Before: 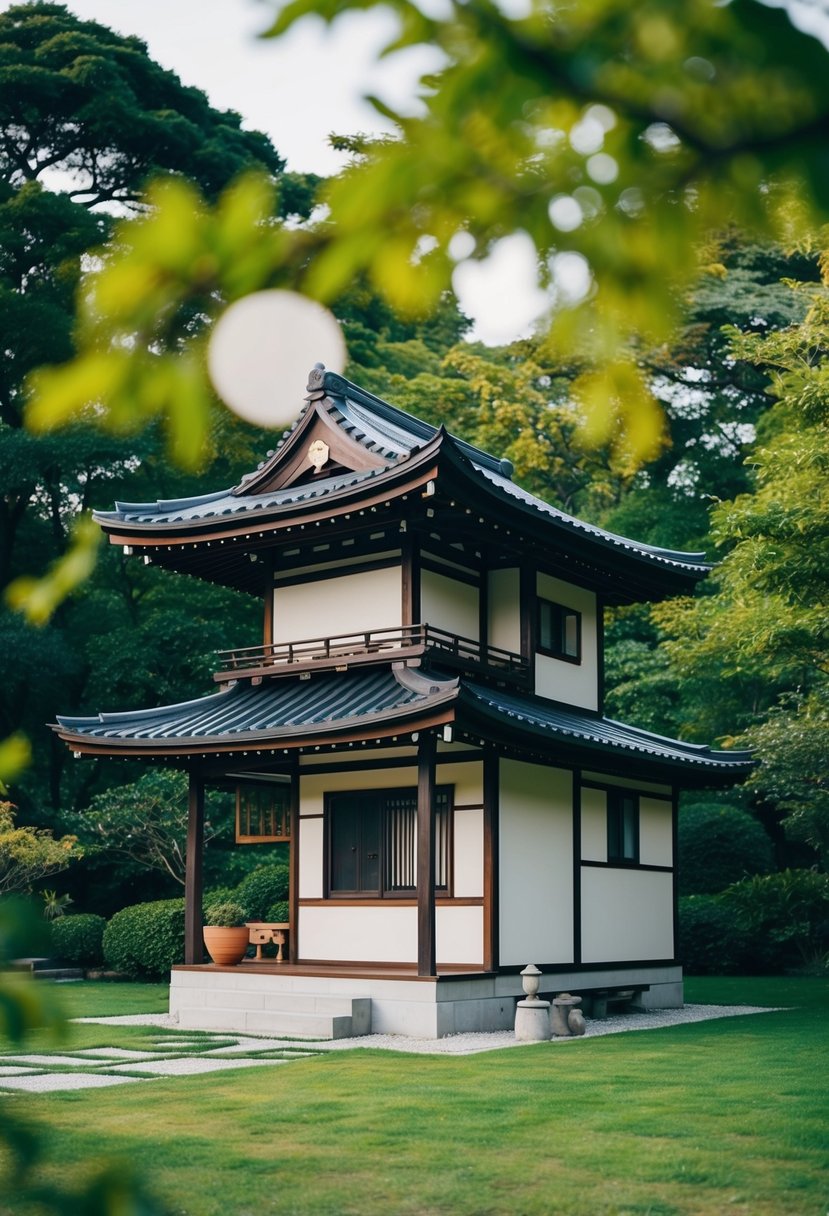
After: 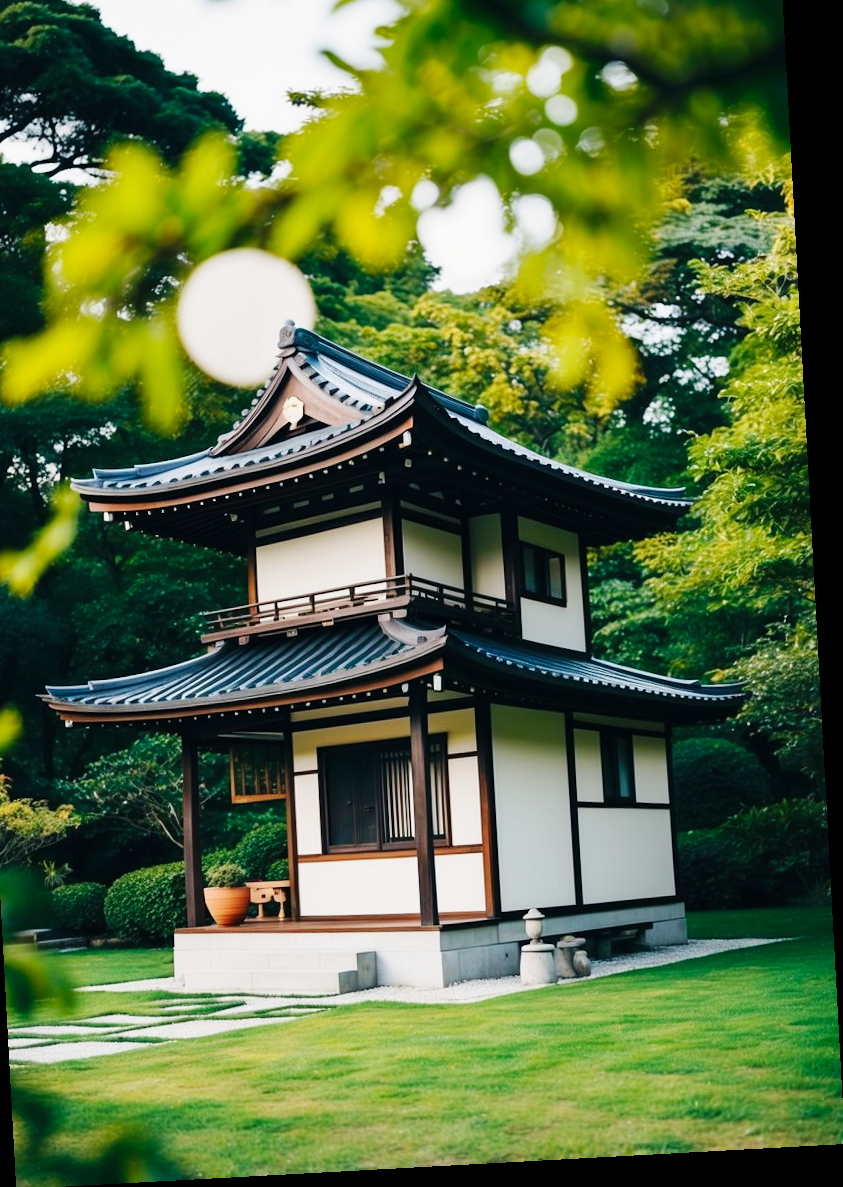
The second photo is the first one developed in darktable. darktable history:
crop and rotate: angle 3.12°, left 5.63%, top 5.673%
base curve: curves: ch0 [(0, 0) (0.032, 0.025) (0.121, 0.166) (0.206, 0.329) (0.605, 0.79) (1, 1)], preserve colors none
